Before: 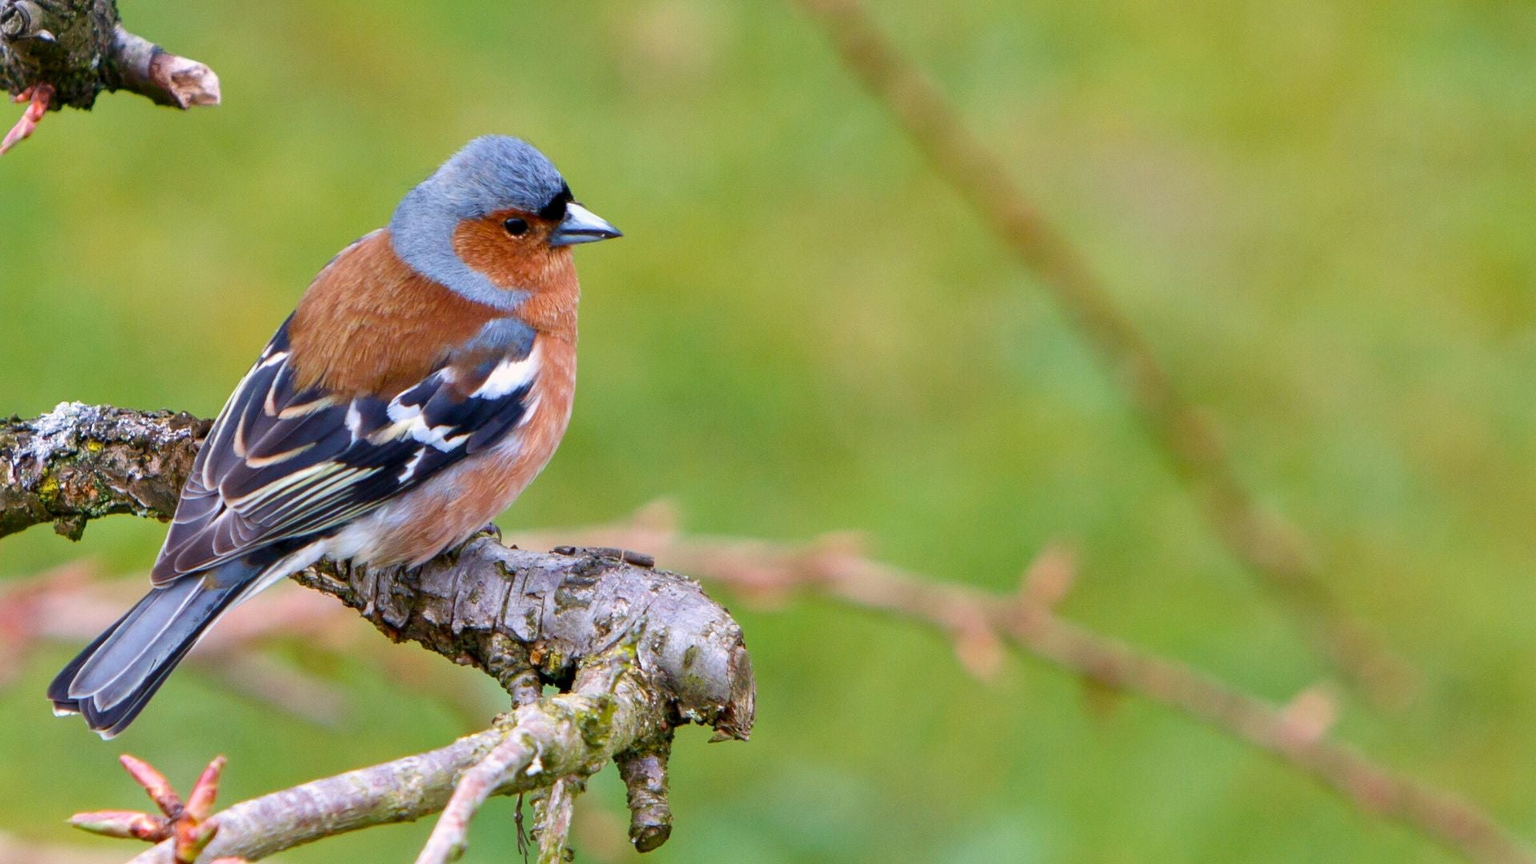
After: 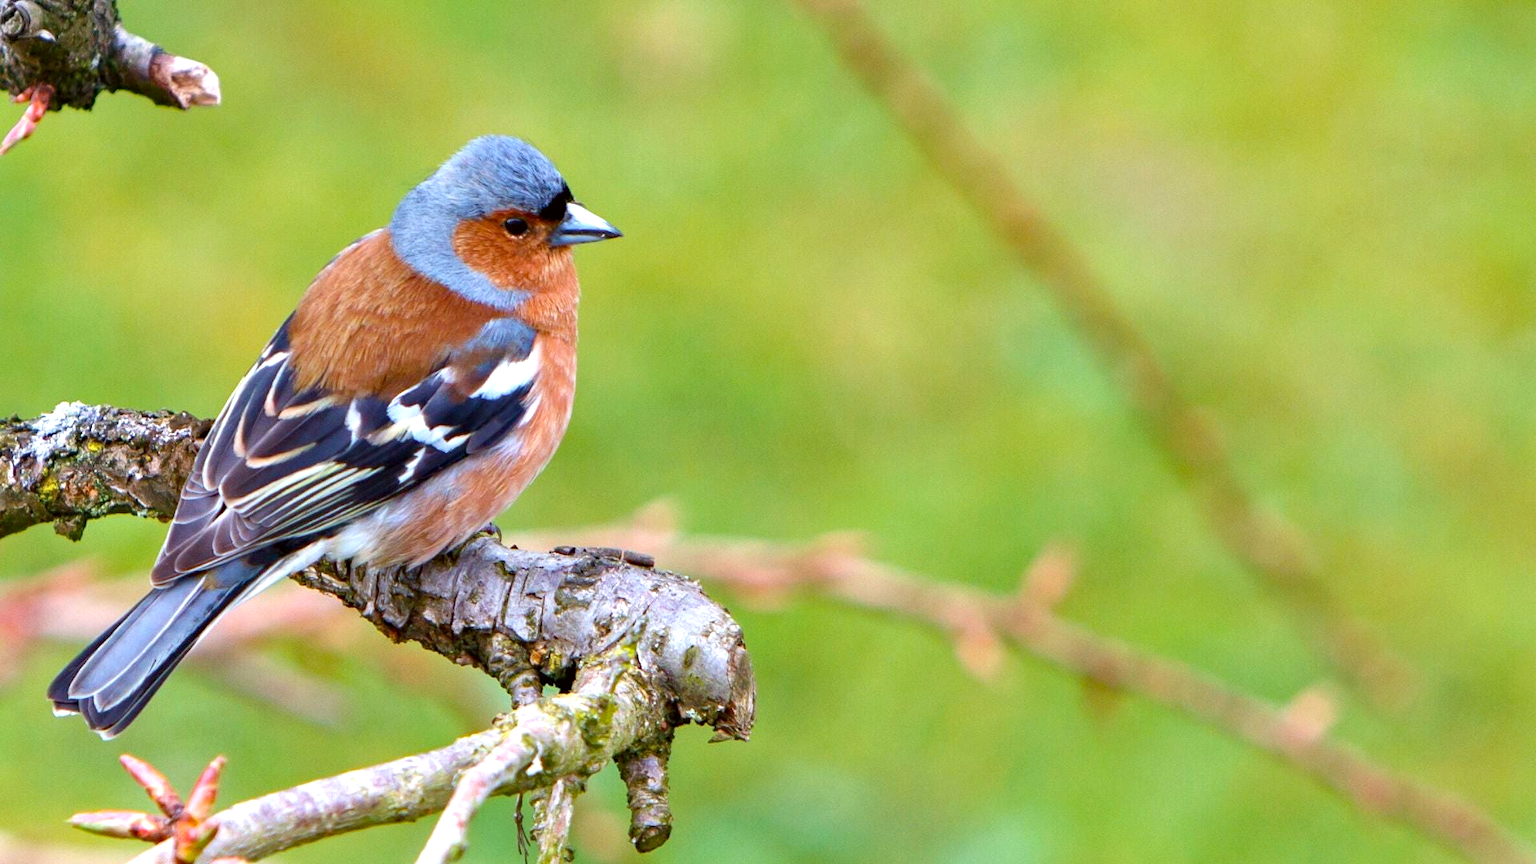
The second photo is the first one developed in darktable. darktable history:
color correction: highlights a* -2.73, highlights b* -2.35, shadows a* 2.18, shadows b* 2.74
exposure: black level correction 0, exposure 0.5 EV, compensate highlight preservation false
haze removal: compatibility mode true, adaptive false
base curve: preserve colors none
